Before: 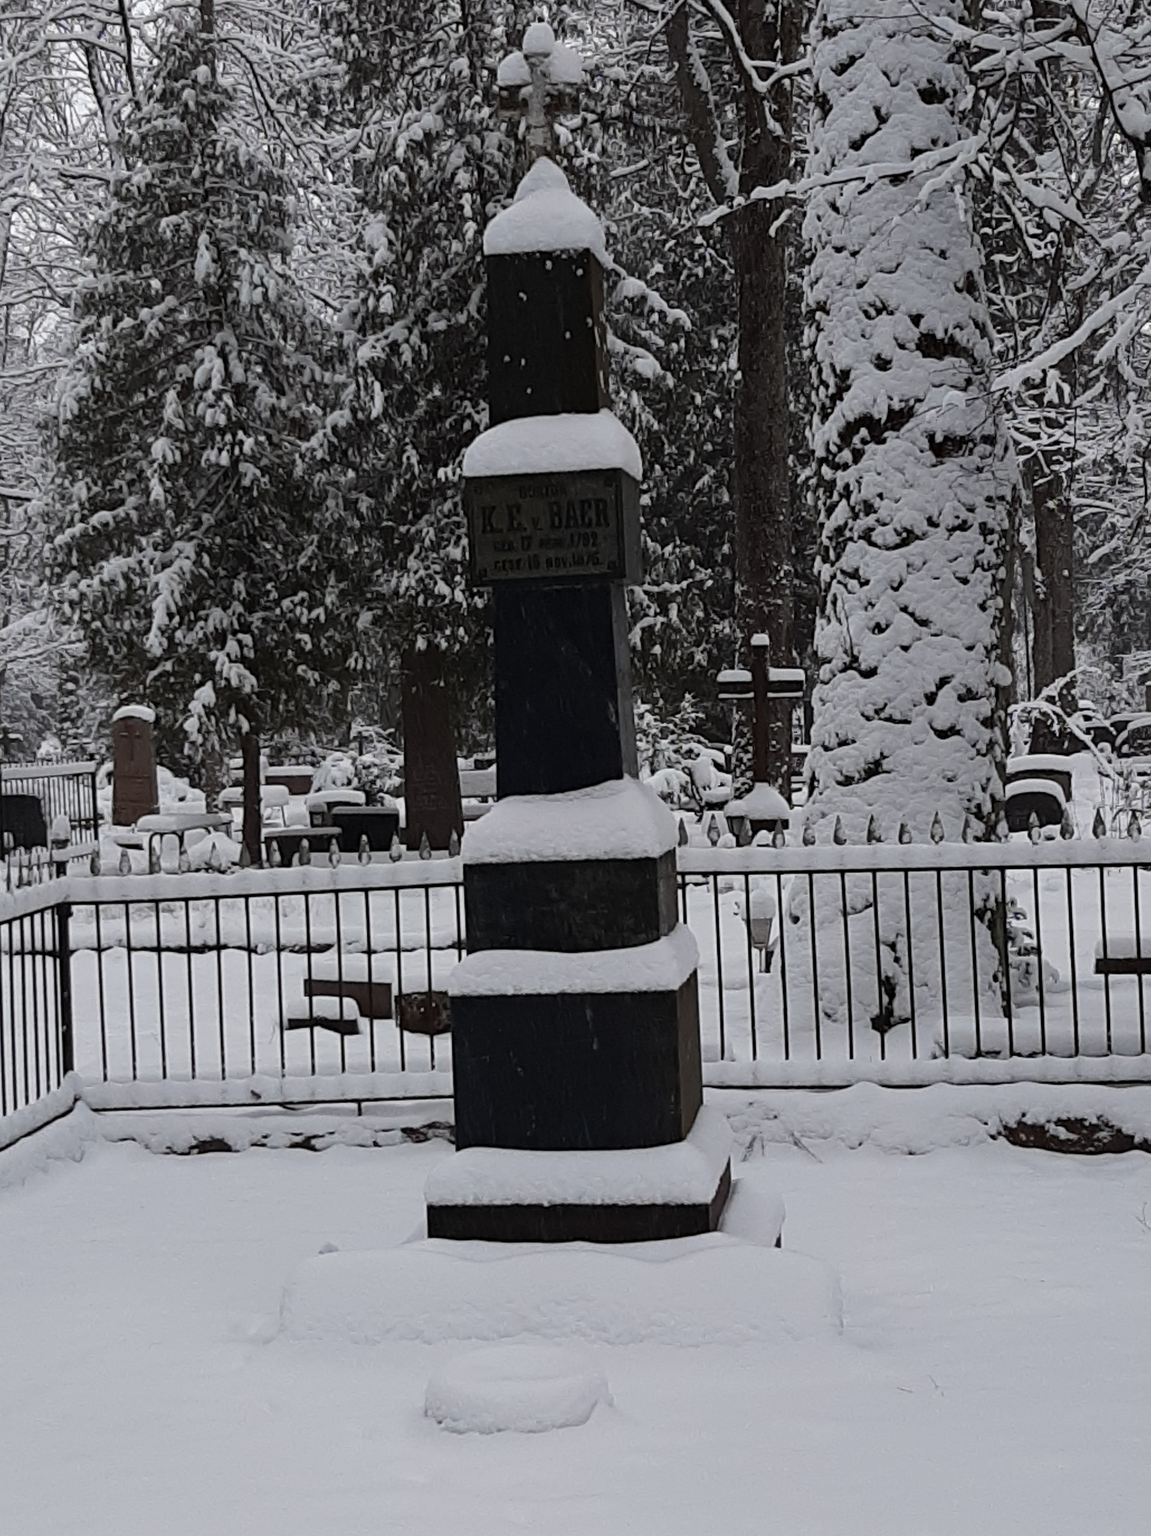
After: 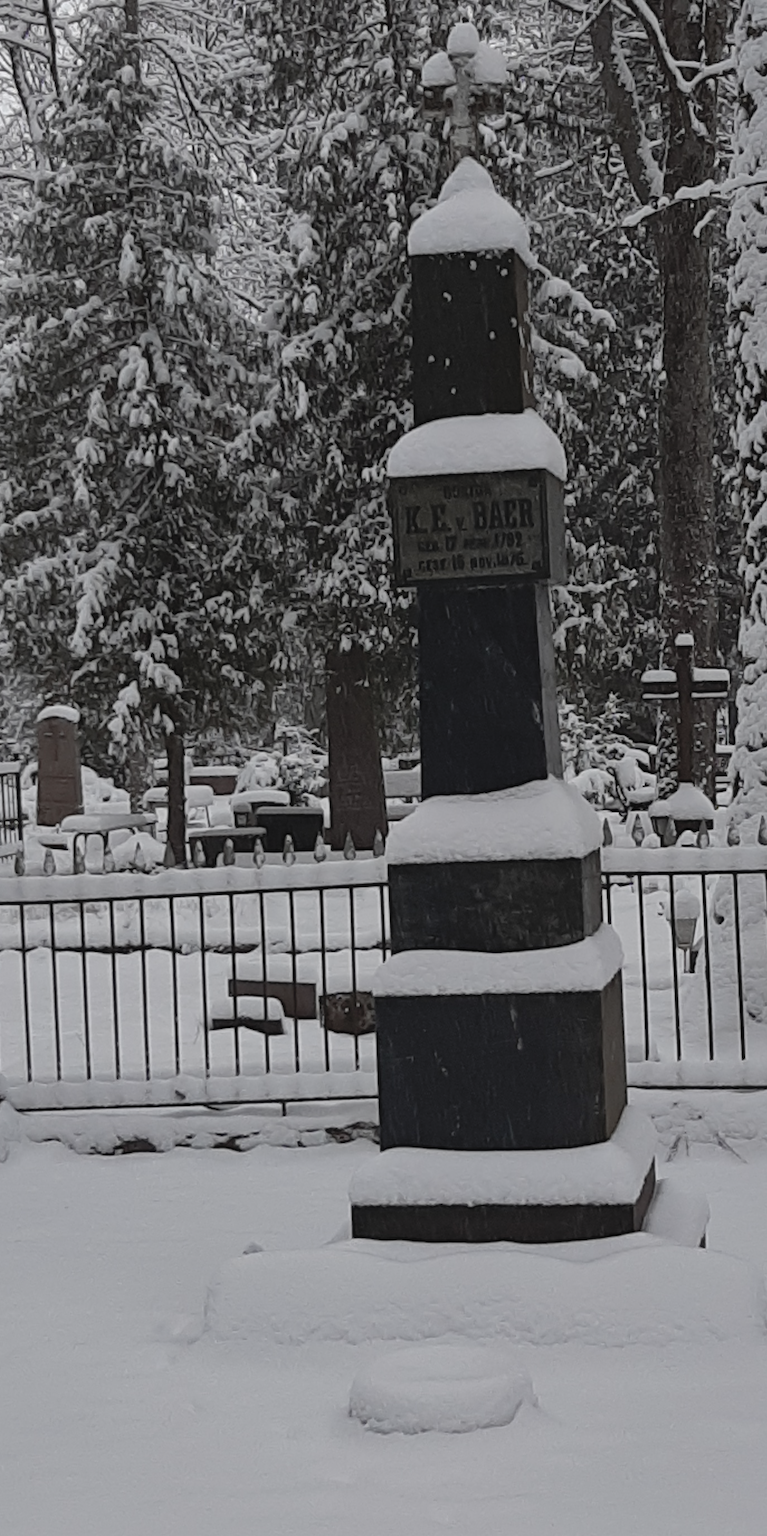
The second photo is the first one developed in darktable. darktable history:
contrast brightness saturation: contrast -0.05, saturation -0.41
crop and rotate: left 6.617%, right 26.717%
shadows and highlights: on, module defaults
